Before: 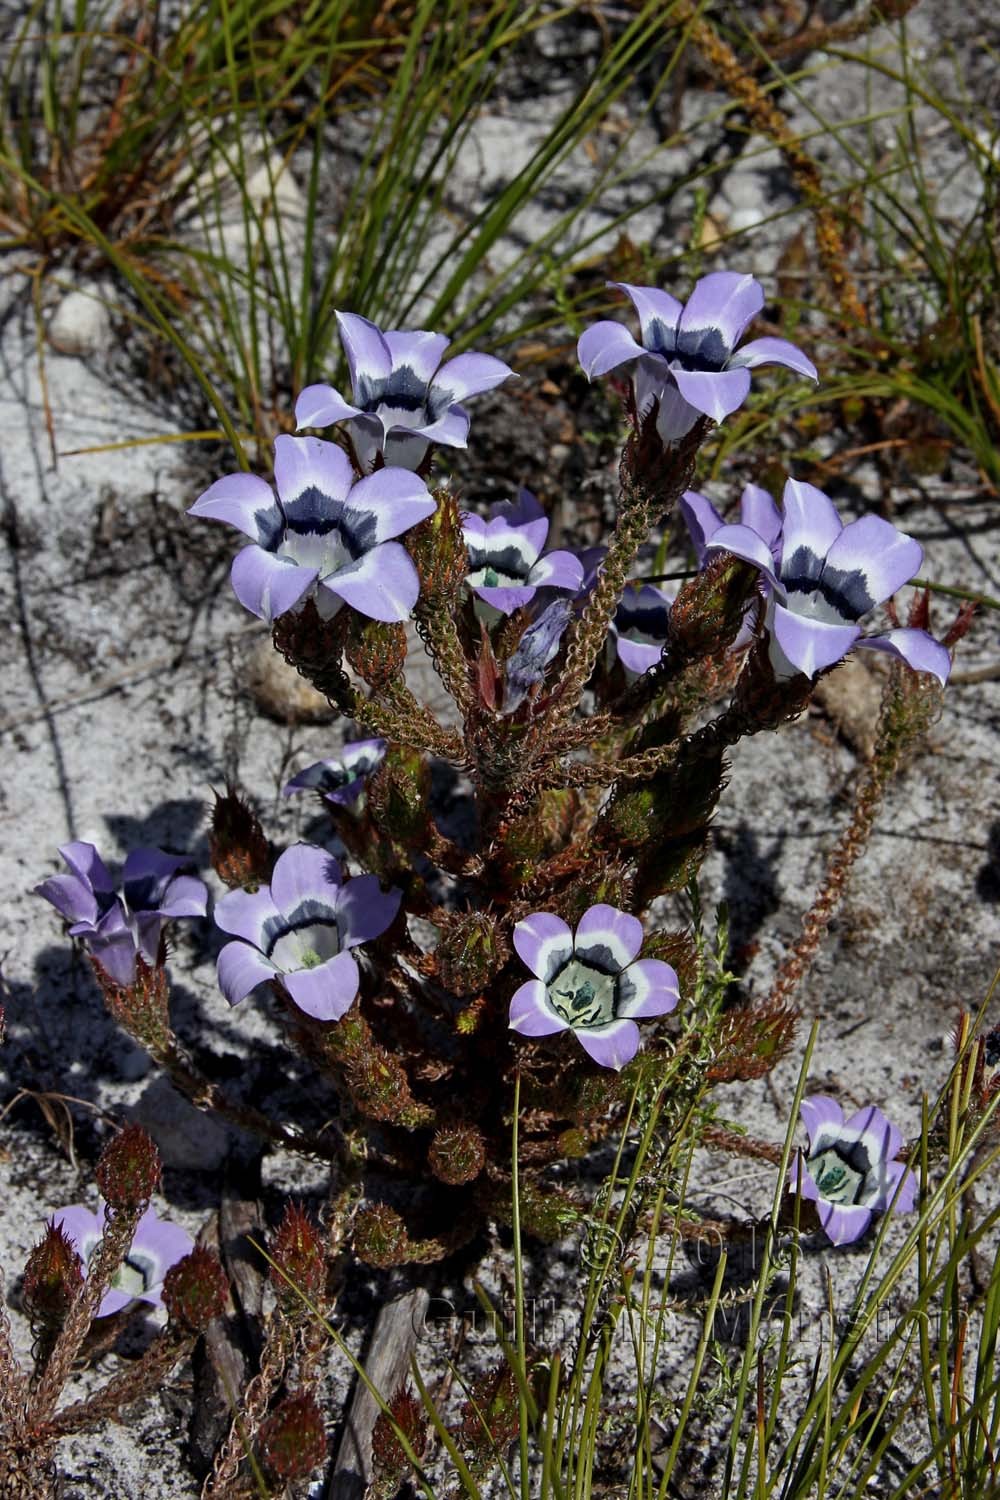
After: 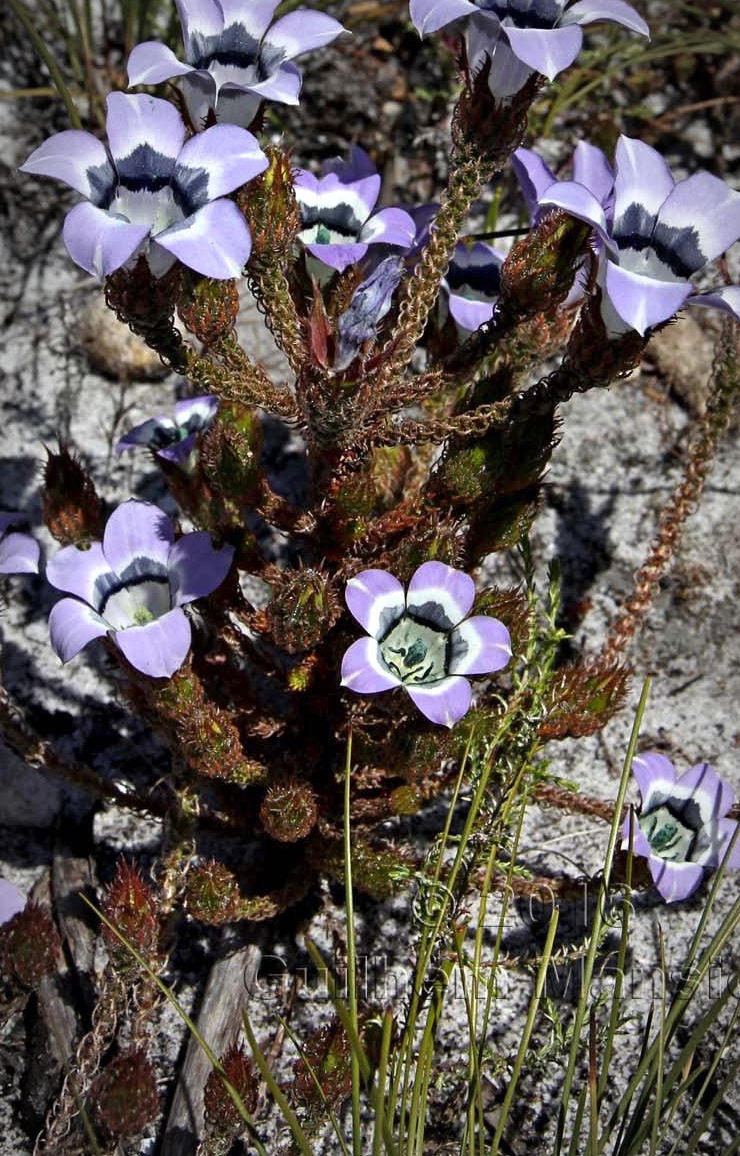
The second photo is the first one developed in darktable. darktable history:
vignetting: automatic ratio true
crop: left 16.835%, top 22.867%, right 9.102%
exposure: exposure 0.497 EV, compensate highlight preservation false
